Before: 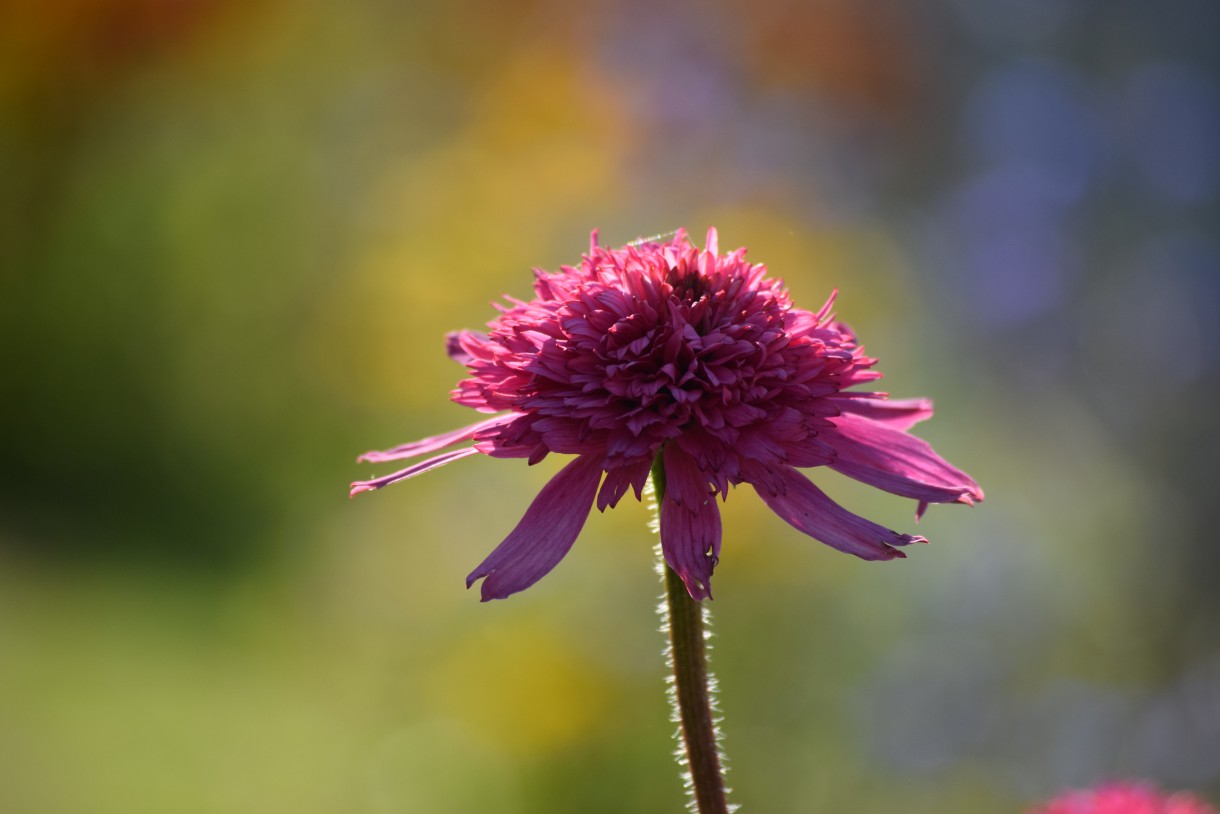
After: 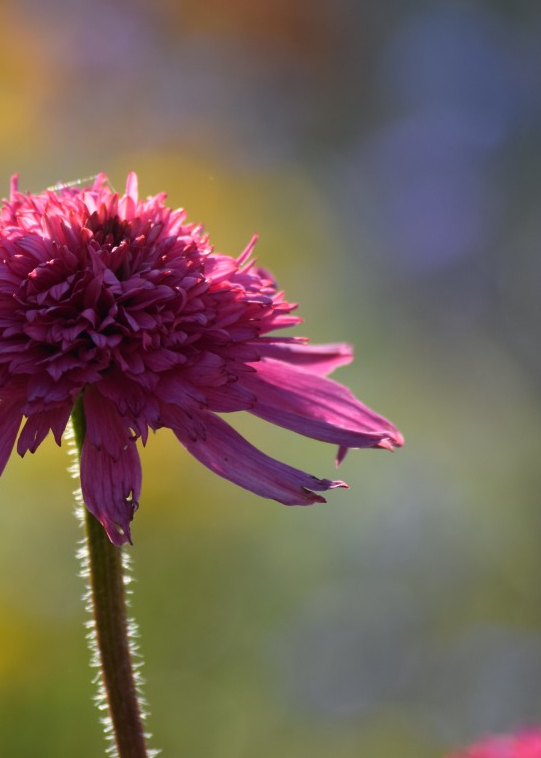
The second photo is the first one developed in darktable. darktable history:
crop: left 47.566%, top 6.872%, right 8.012%
